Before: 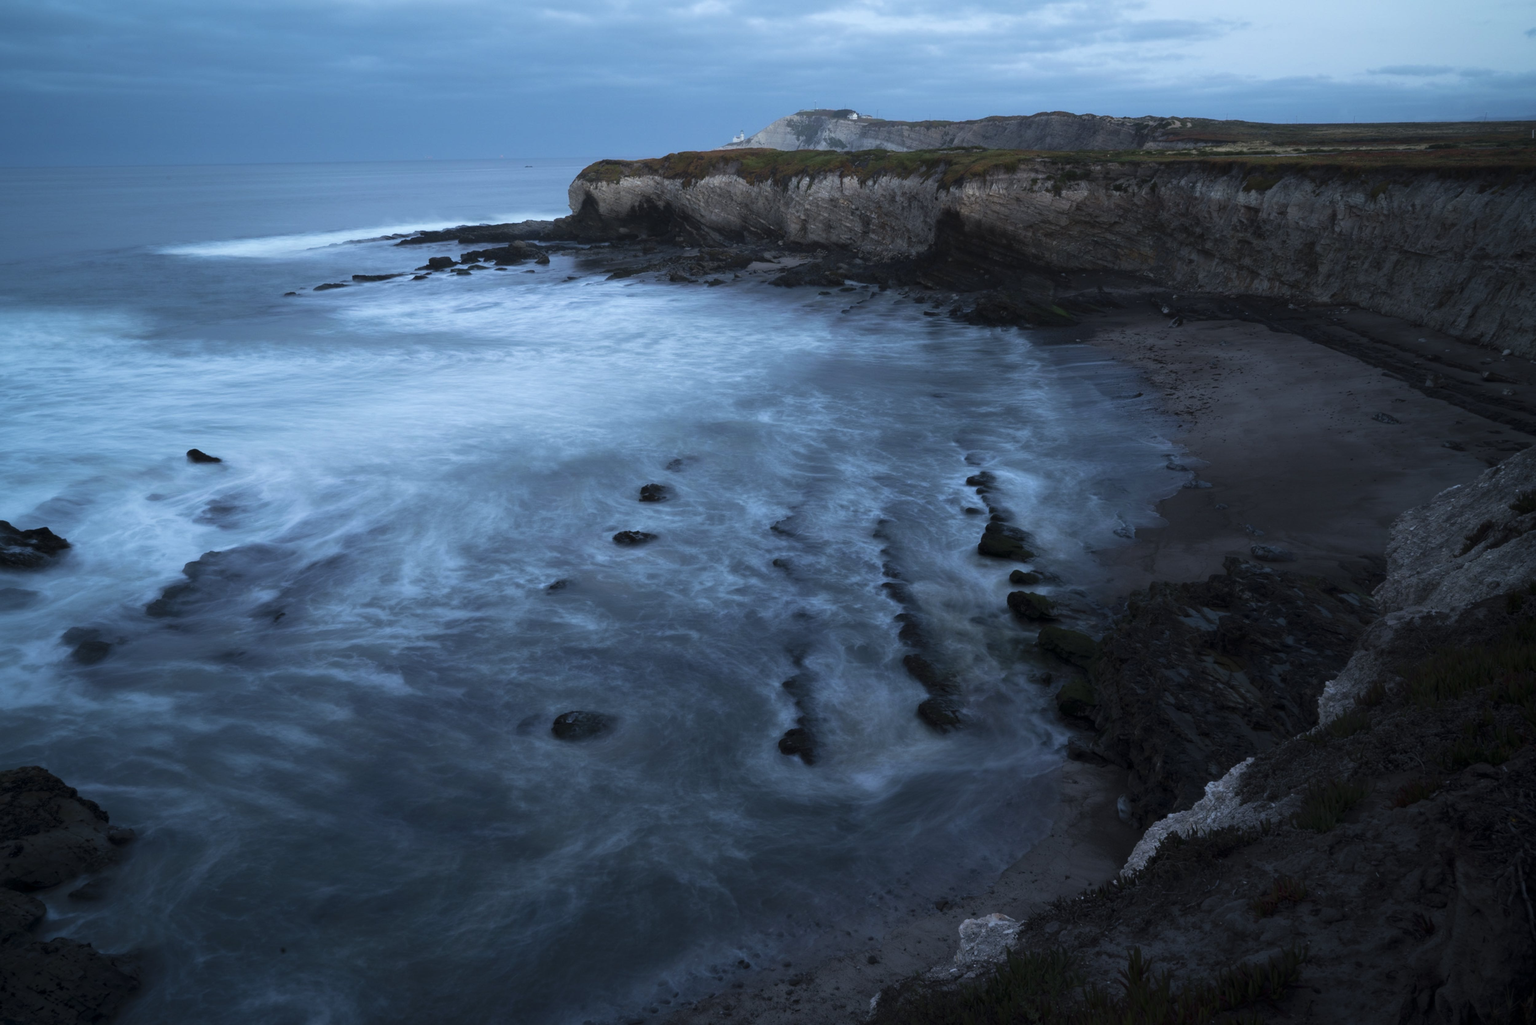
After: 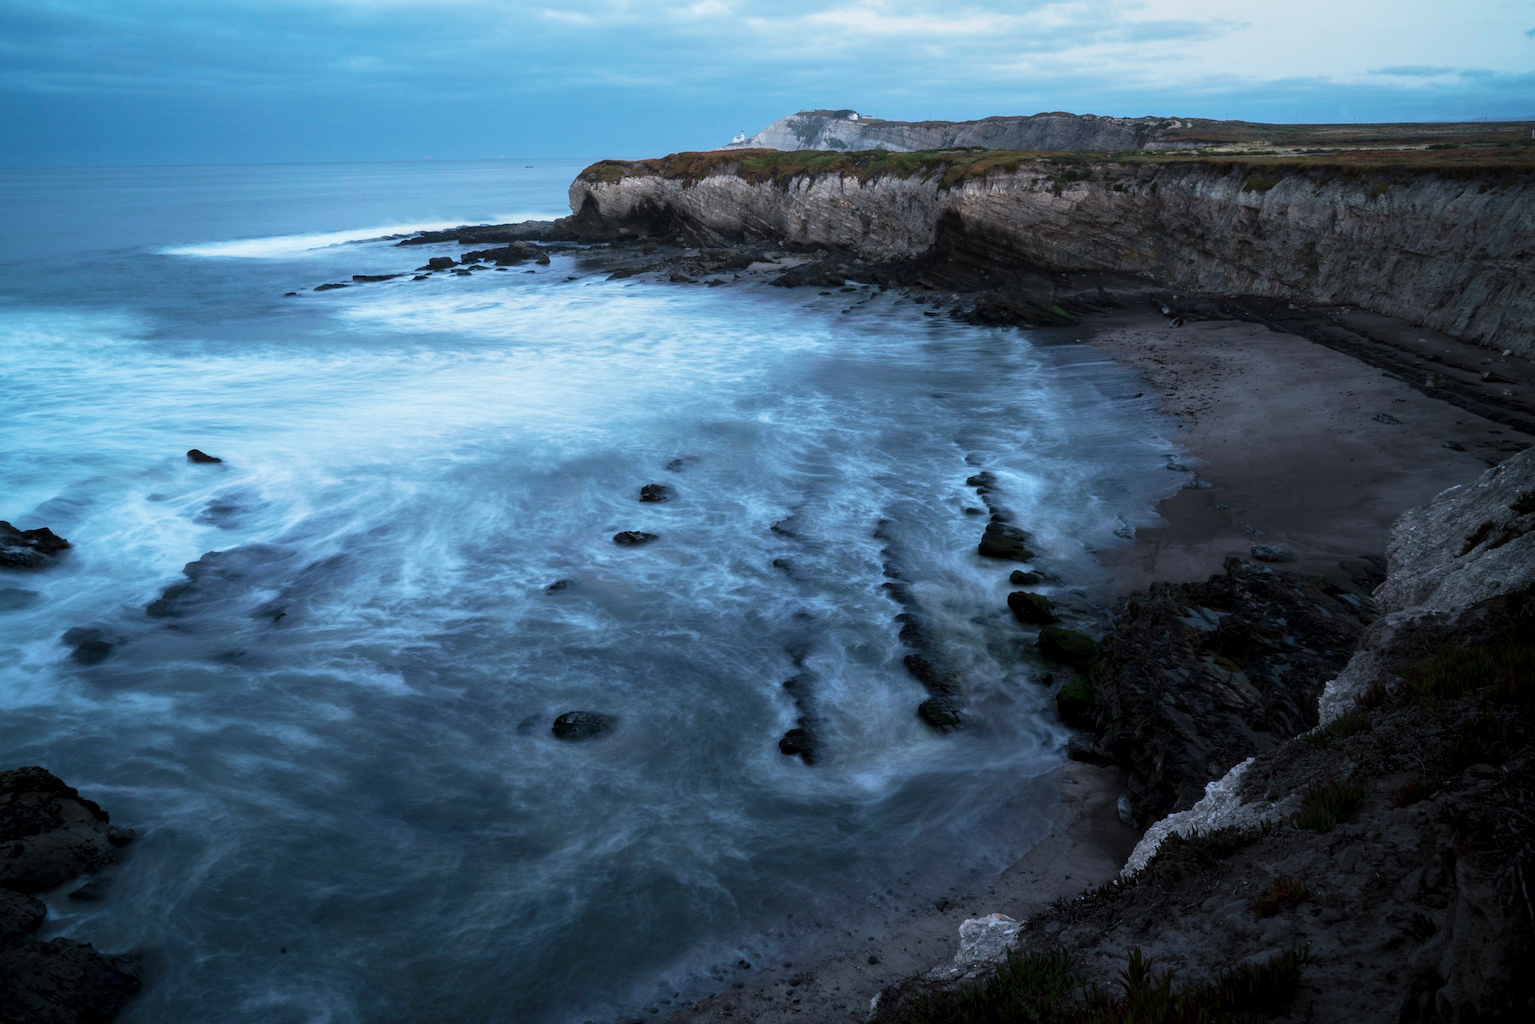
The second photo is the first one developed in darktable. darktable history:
color correction: highlights a* 3.12, highlights b* -1.55, shadows a* -0.101, shadows b* 2.52, saturation 0.98
base curve: curves: ch0 [(0, 0) (0.088, 0.125) (0.176, 0.251) (0.354, 0.501) (0.613, 0.749) (1, 0.877)], preserve colors none
local contrast: on, module defaults
